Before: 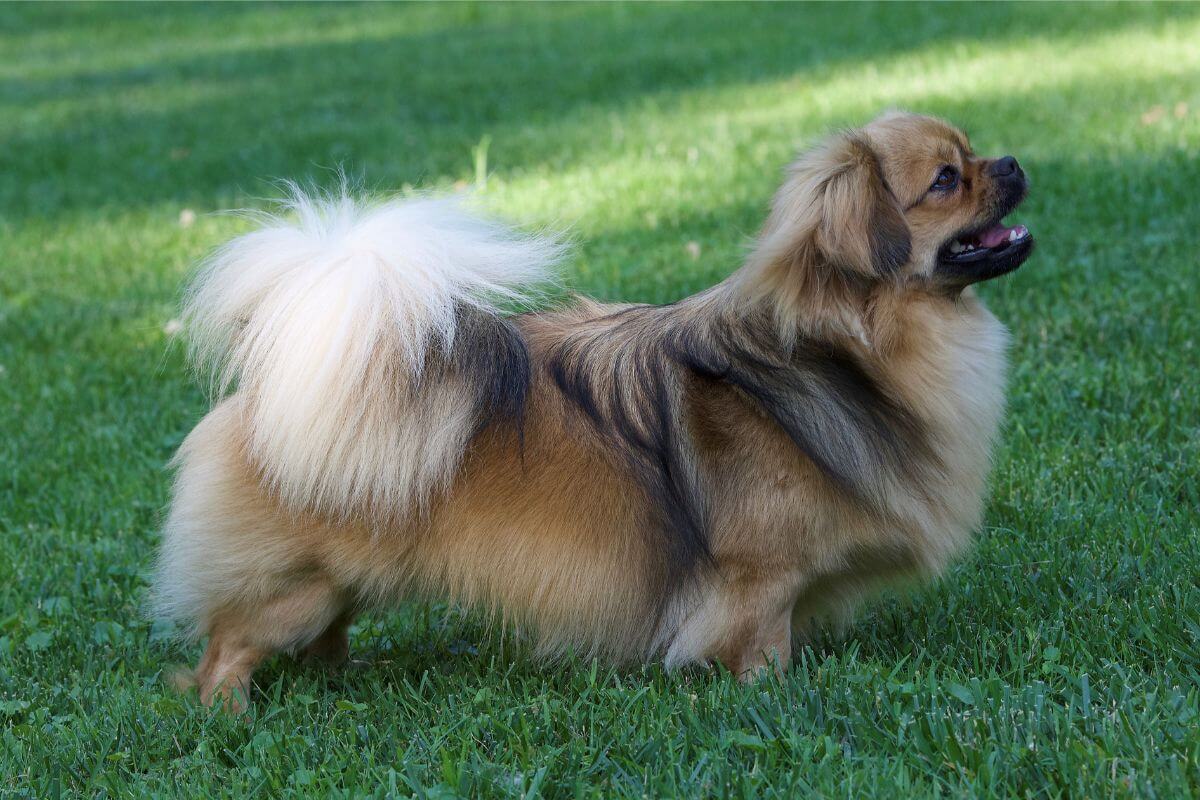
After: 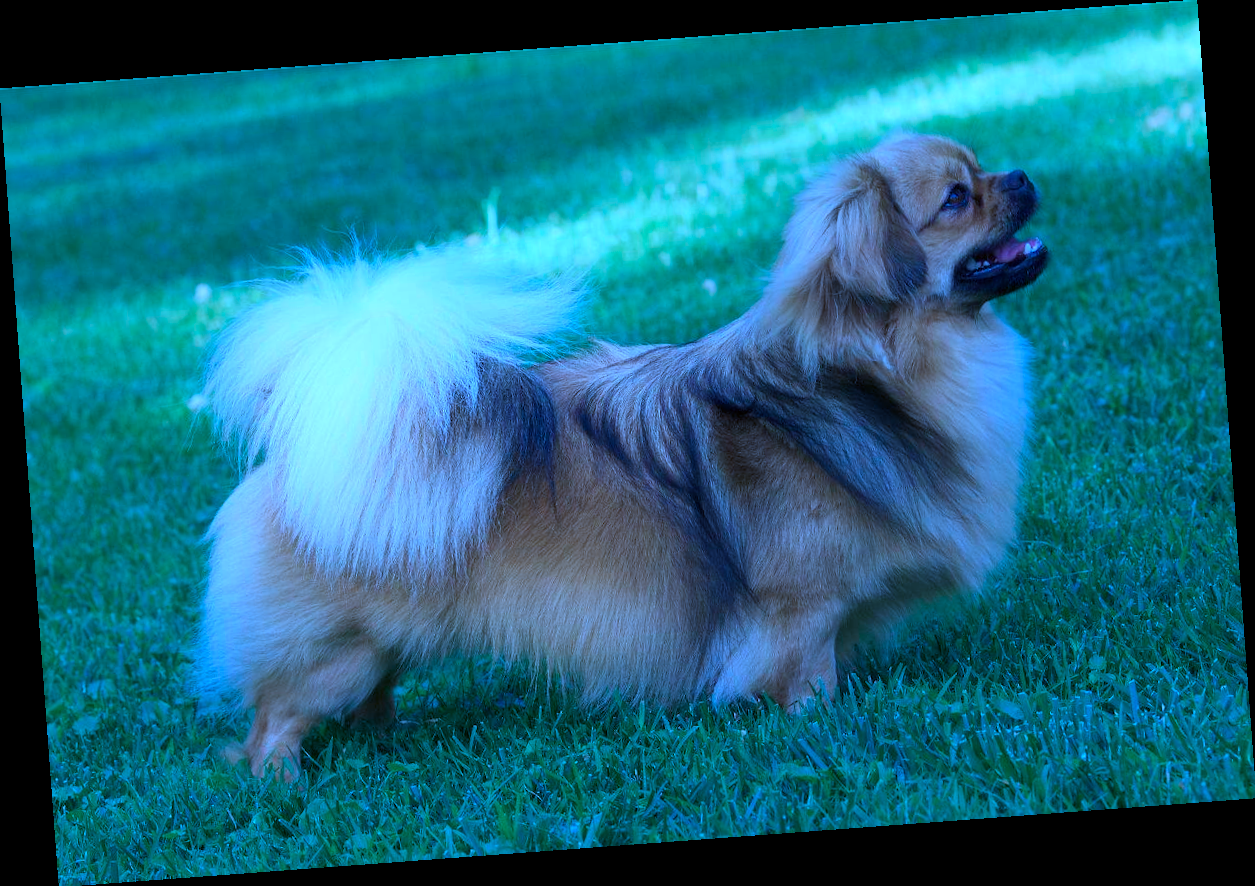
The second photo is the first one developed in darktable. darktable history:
color calibration: illuminant as shot in camera, x 0.462, y 0.419, temperature 2651.64 K
rotate and perspective: rotation -4.25°, automatic cropping off
